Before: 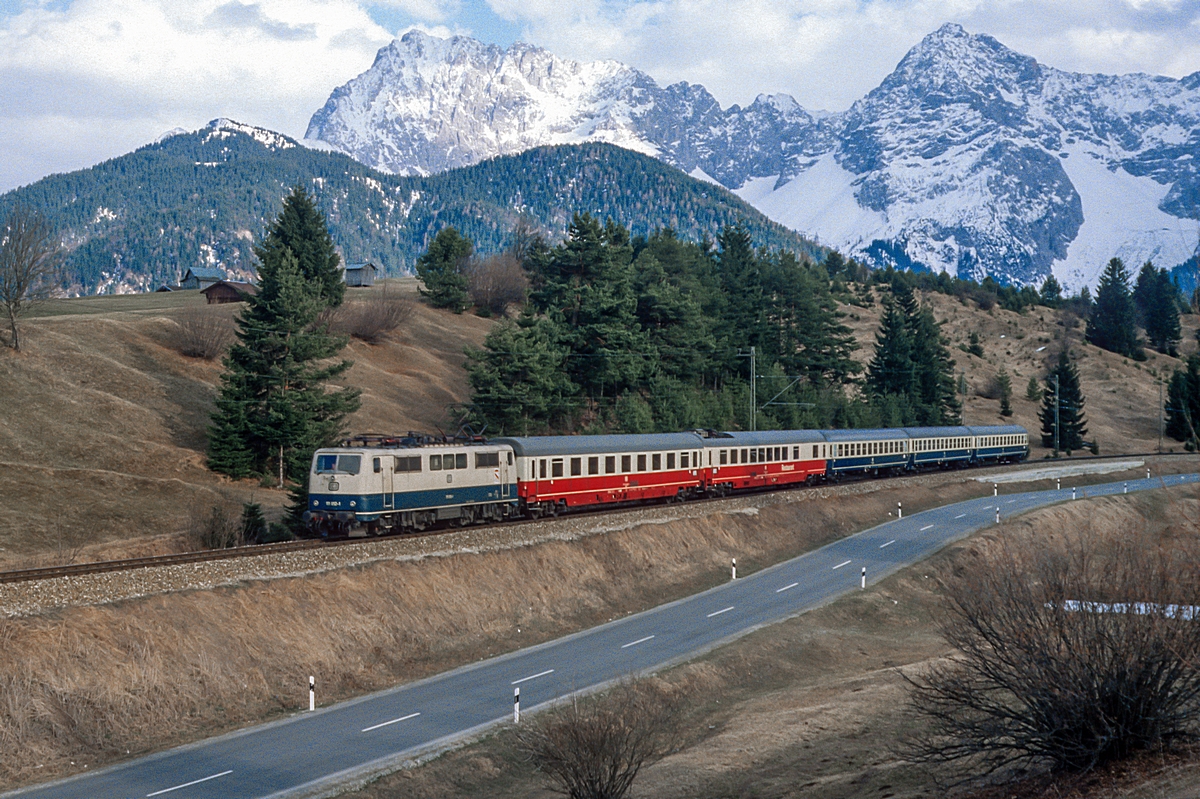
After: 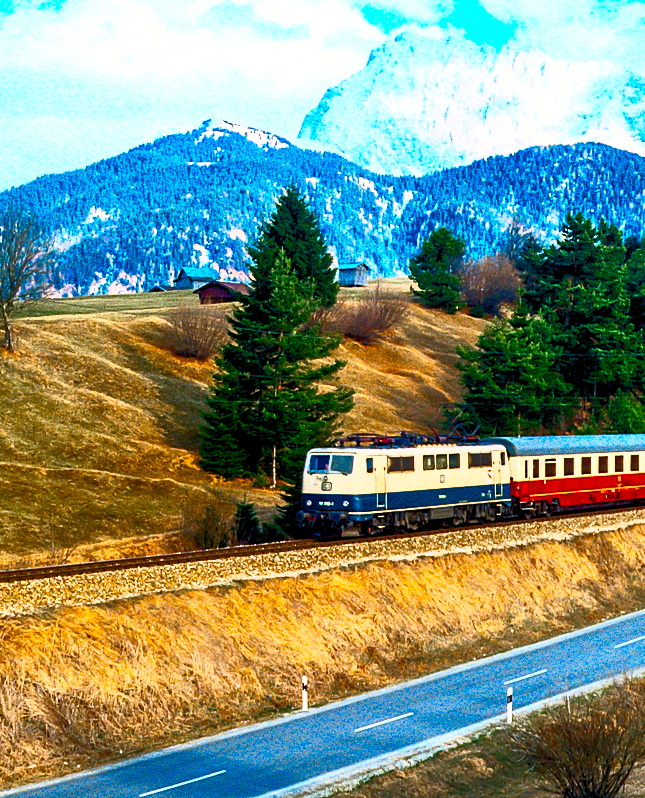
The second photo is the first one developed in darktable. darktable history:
contrast brightness saturation: contrast 0.83, brightness 0.59, saturation 0.59
exposure: black level correction 0.011, exposure -0.478 EV, compensate highlight preservation false
color balance rgb: linear chroma grading › global chroma 42%, perceptual saturation grading › global saturation 42%, perceptual brilliance grading › global brilliance 25%, global vibrance 33%
crop: left 0.587%, right 45.588%, bottom 0.086%
